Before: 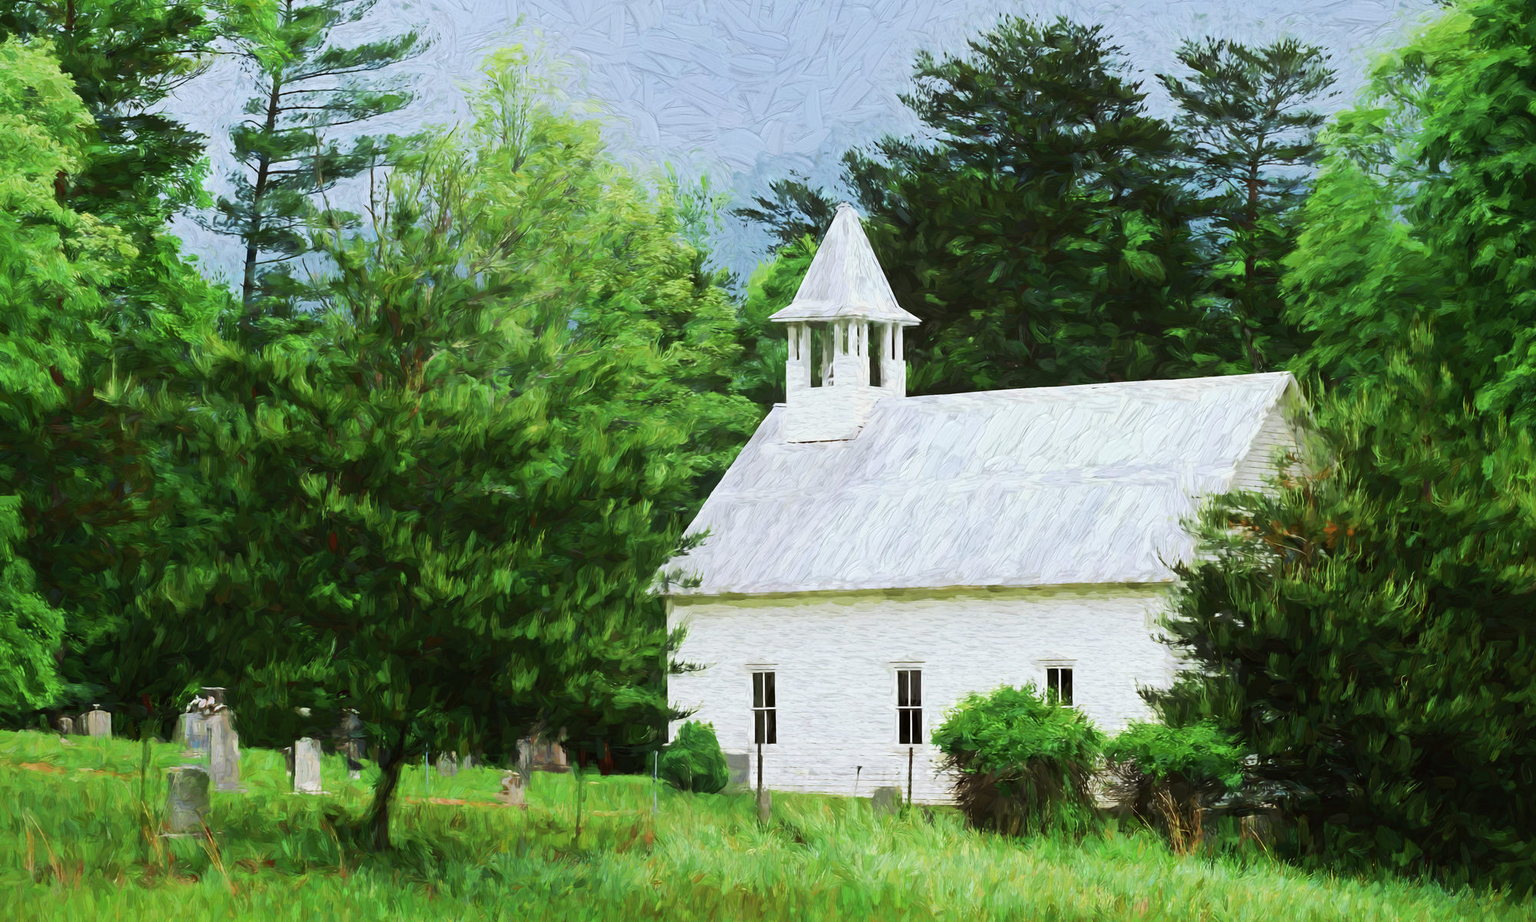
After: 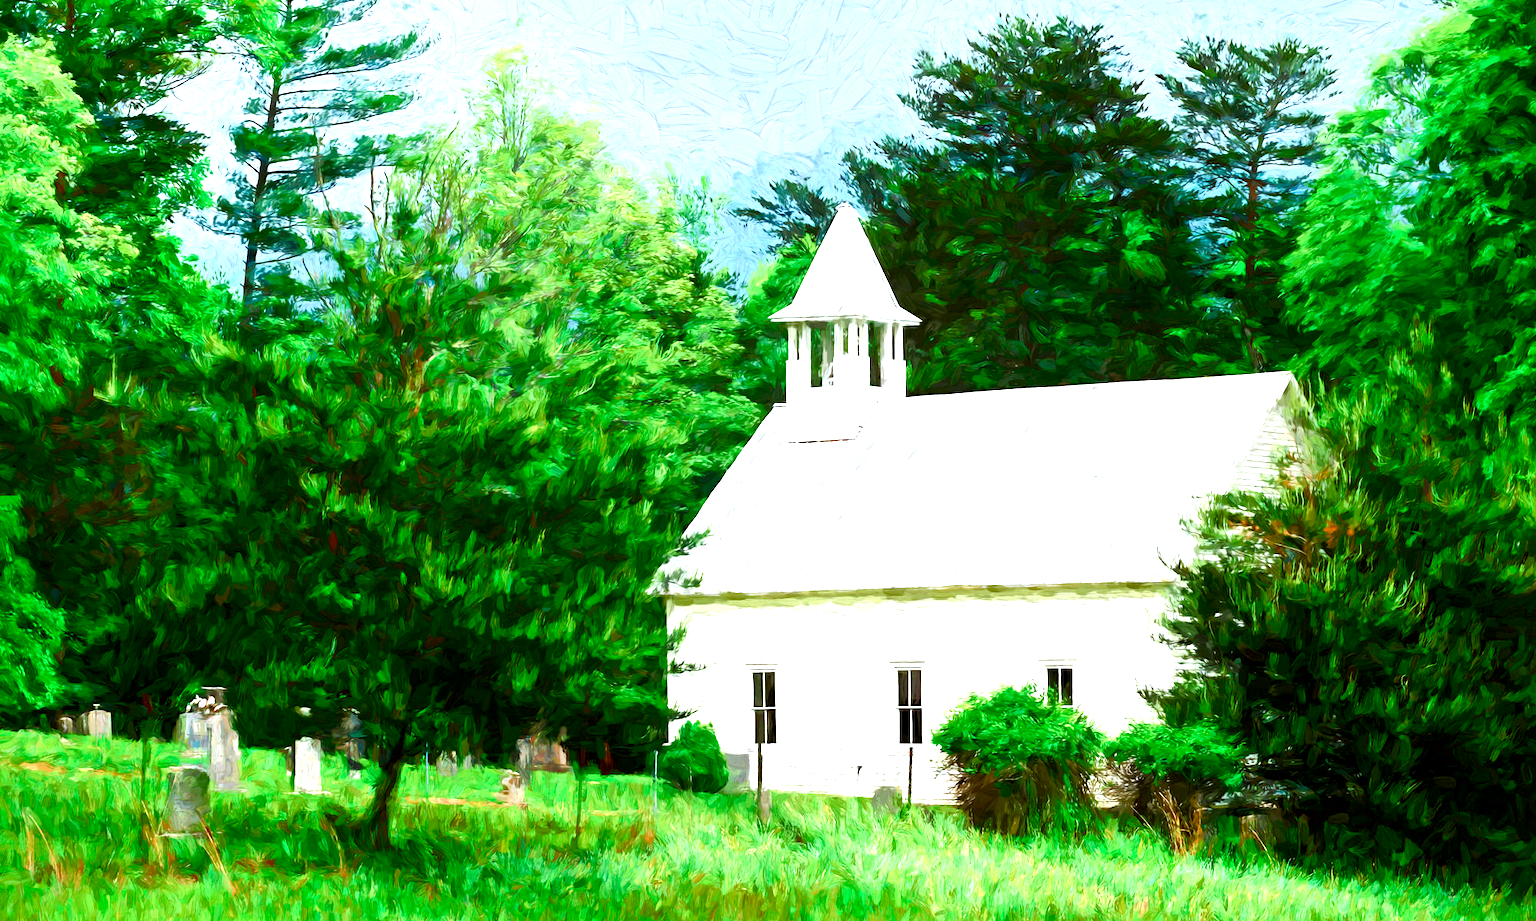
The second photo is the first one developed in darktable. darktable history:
color balance rgb: perceptual saturation grading › global saturation 25%, perceptual saturation grading › highlights -50%, perceptual saturation grading › shadows 30%, perceptual brilliance grading › global brilliance 12%, global vibrance 20%
exposure: black level correction 0.001, exposure 0.5 EV, compensate exposure bias true, compensate highlight preservation false
local contrast: mode bilateral grid, contrast 20, coarseness 50, detail 120%, midtone range 0.2
